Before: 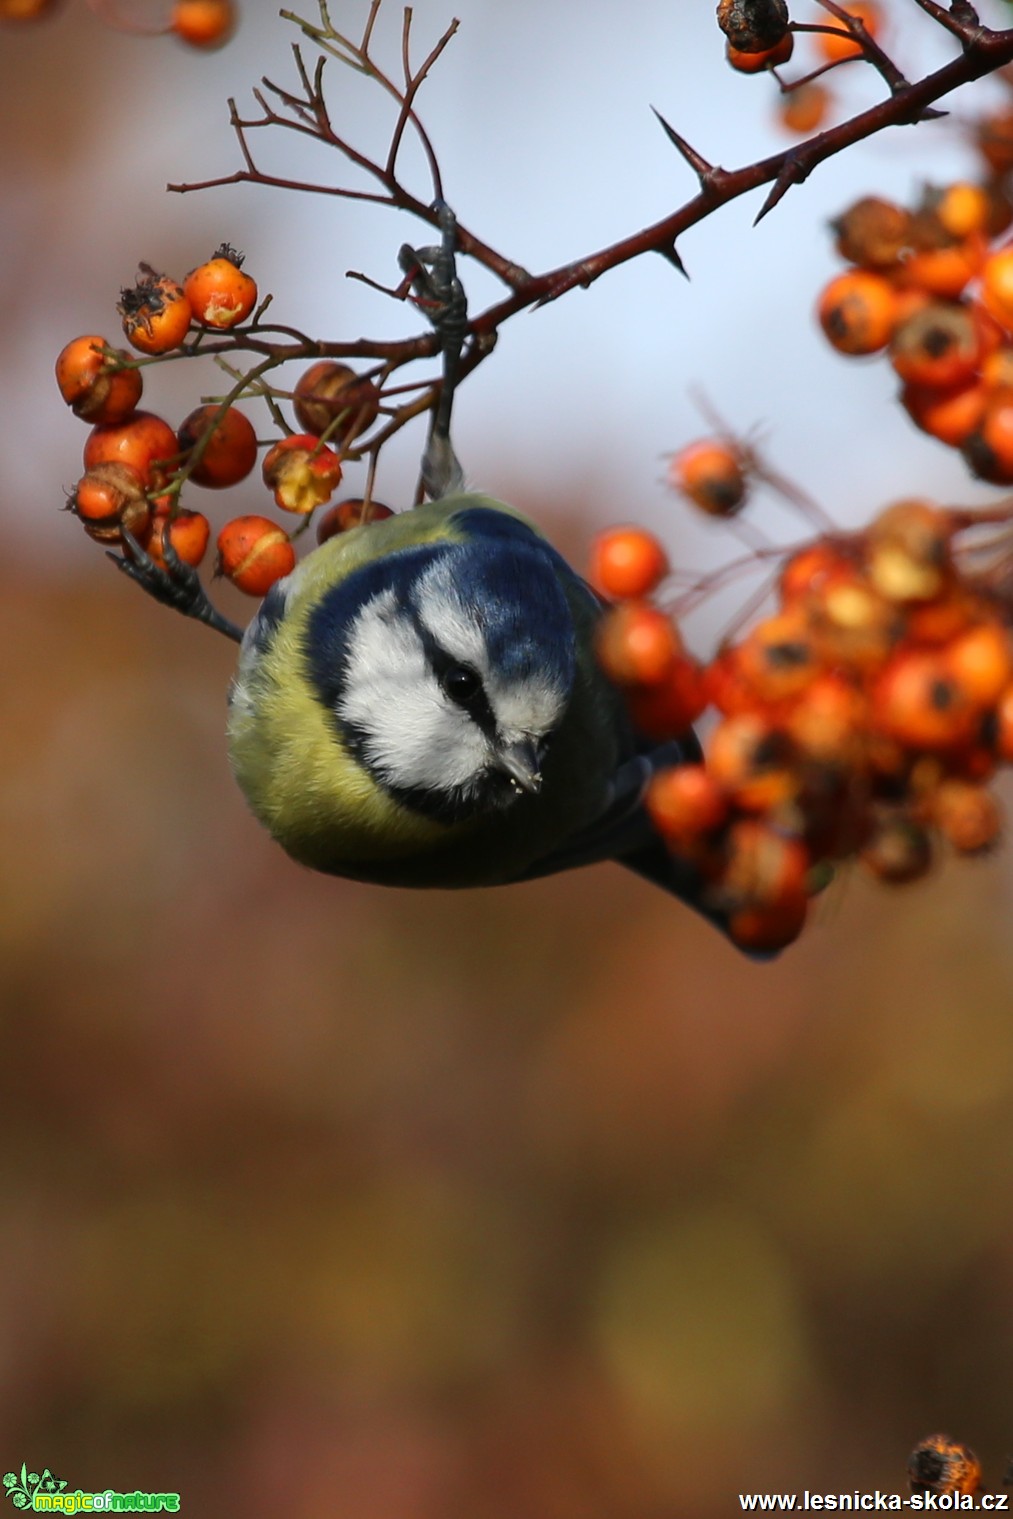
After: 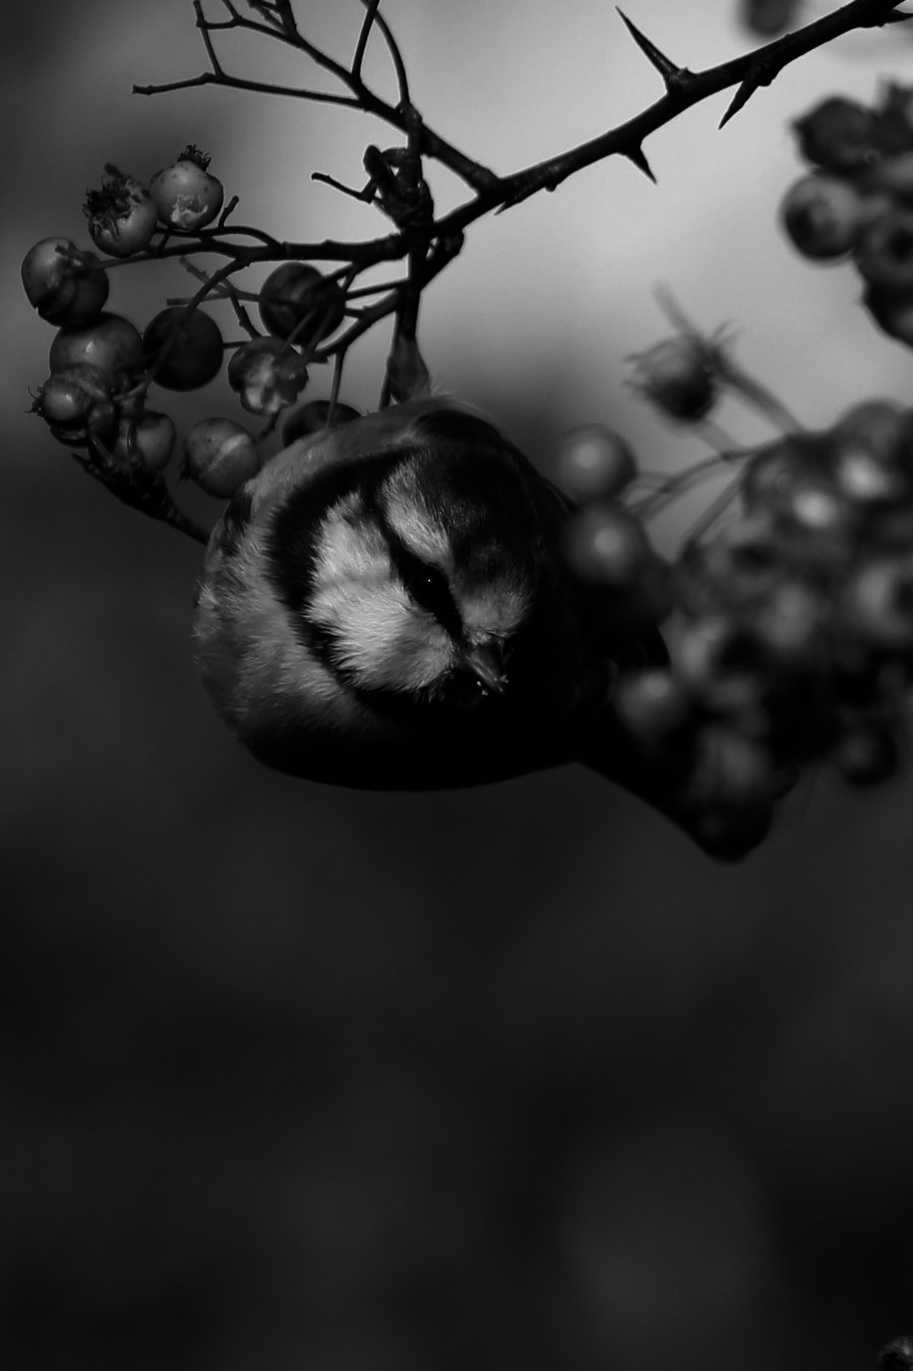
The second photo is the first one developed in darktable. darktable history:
crop: left 3.389%, top 6.473%, right 6.388%, bottom 3.237%
contrast brightness saturation: contrast -0.029, brightness -0.6, saturation -0.997
